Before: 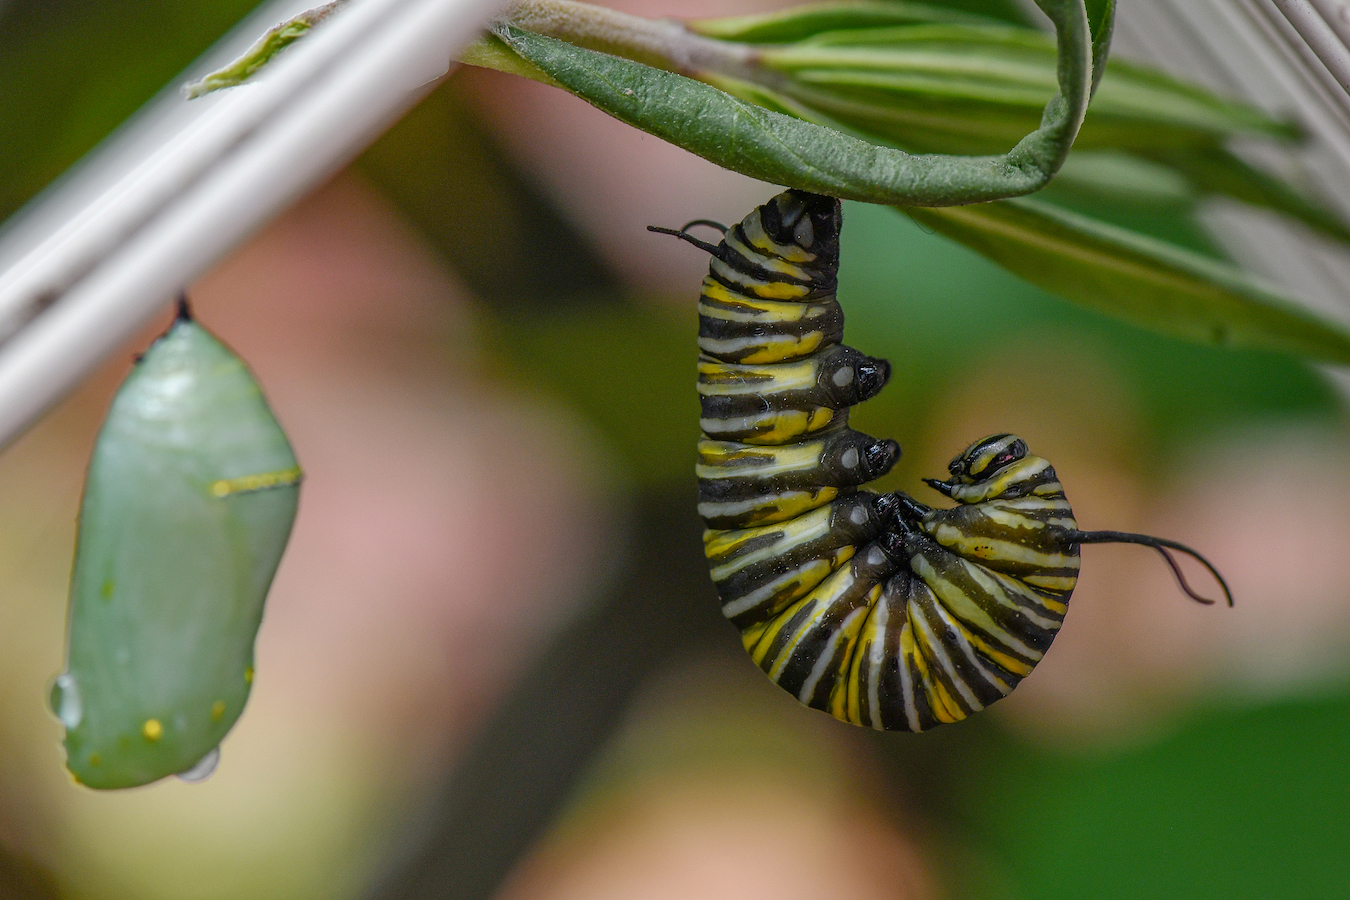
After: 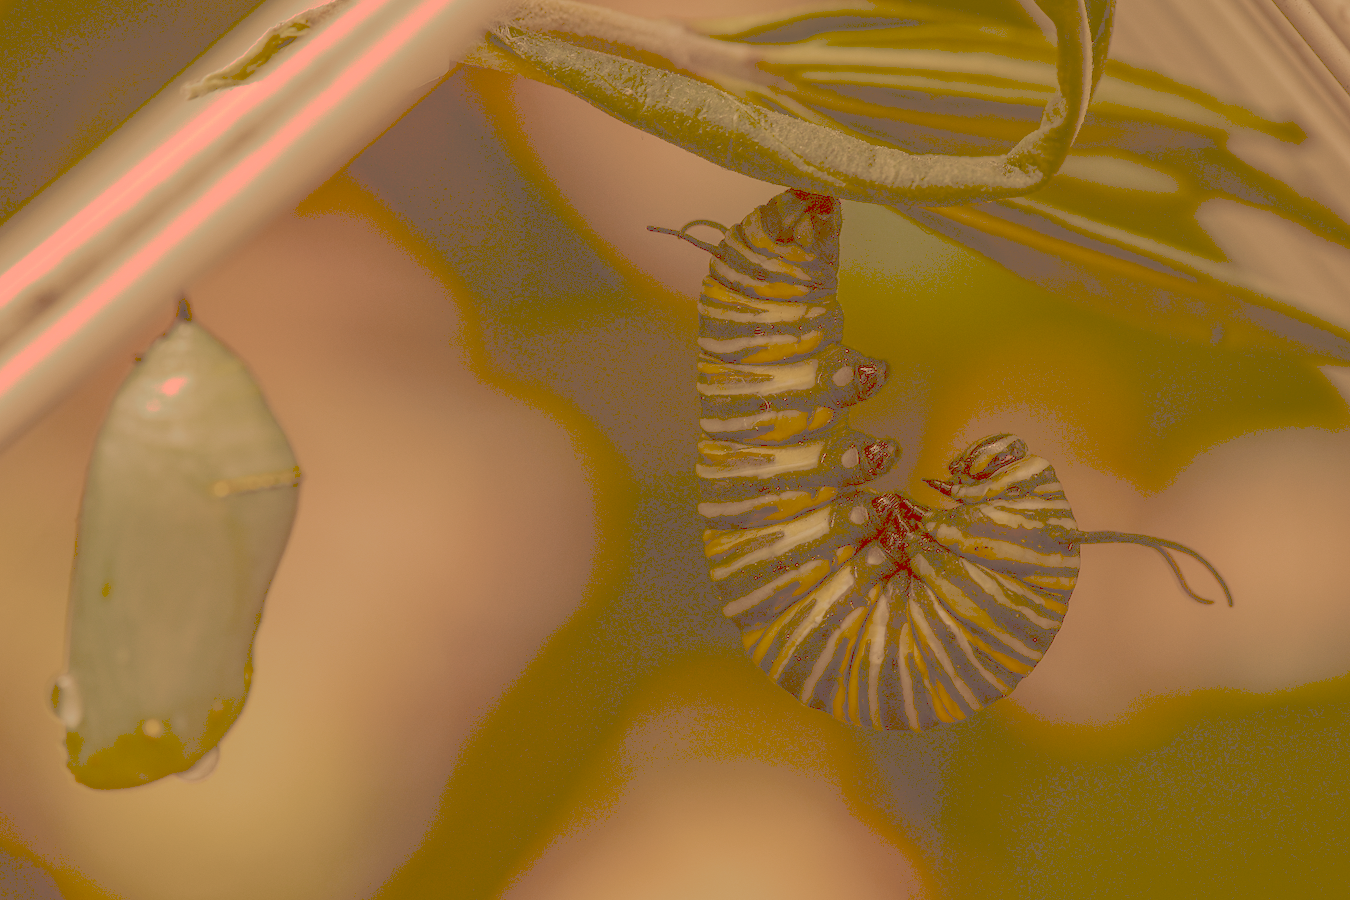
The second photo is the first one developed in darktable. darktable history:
tone curve: curves: ch0 [(0, 0) (0.003, 0.322) (0.011, 0.327) (0.025, 0.345) (0.044, 0.365) (0.069, 0.378) (0.1, 0.391) (0.136, 0.403) (0.177, 0.412) (0.224, 0.429) (0.277, 0.448) (0.335, 0.474) (0.399, 0.503) (0.468, 0.537) (0.543, 0.57) (0.623, 0.61) (0.709, 0.653) (0.801, 0.699) (0.898, 0.75) (1, 1)], preserve colors none
color look up table: target L [96.47, 85, 88.94, 79.45, 75.85, 63.19, 69.02, 71.4, 66.75, 48.12, 52.43, 57, 41.42, 18.89, 5.6, 204.45, 78.59, 68.57, 61.8, 62.06, 59.51, 50.6, 48.87, 38.15, 25.82, 25.2, 19.92, 88.04, 81.83, 75.97, 66.44, 64.98, 60.09, 62.16, 46.29, 50.81, 35.33, 38.66, 40.14, 27.17, 13.52, 88.06, 74.59, 70.76, 75.11, 54.87, 48.39, 27.76, 15.59], target a [15.31, 11.64, 21.99, 17.77, -13.19, -39.73, -0.479, 4.096, 6.353, -21.86, 23.7, 17.67, -0.762, 13.56, 22.1, 0.001, 28.45, 60.73, 41.75, 58.86, 29.68, 87.51, 74.28, 43.75, 37.42, 63.23, 57.51, 27.76, 40.51, 57.11, 32.81, 89.02, 82.85, 39.06, 28.79, 66.56, 15.19, 36.79, 65.96, 63.45, 40.83, 10.65, -31.2, -4.726, 19.45, 6.654, 3.226, 16.03, 30.96], target b [52.62, 88.75, 75.82, 133.72, 54.21, 88.89, 114.7, 55.25, 105.61, 75.34, 89.76, 87.41, 70.84, 32.23, 9.355, -0.003, 105.55, 60.41, 100.14, 94.02, 64.56, 86.55, 81.19, 64.93, 44.1, 43.04, 33.86, 38.18, 51.64, 31.11, 29.53, 12.97, 36.32, 32.41, 59.51, 22, 3.434, 45.7, 65.84, 26.13, 22.8, 43, 39.06, 30.71, 48.76, 48.67, 15.83, 47.08, 26.27], num patches 49
